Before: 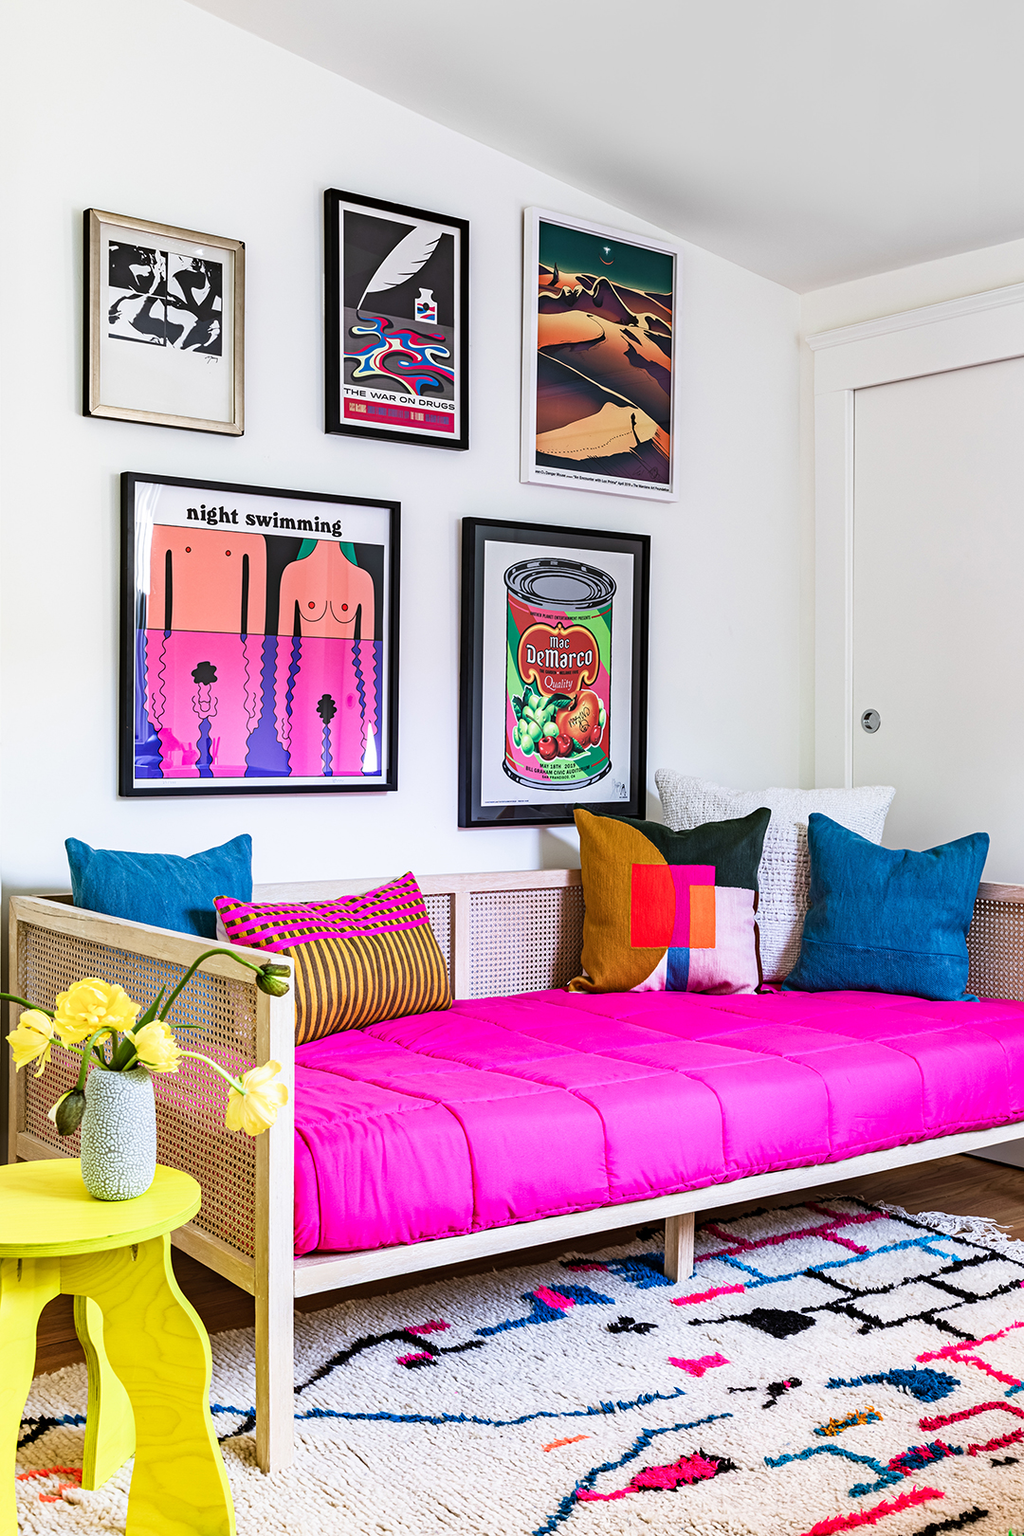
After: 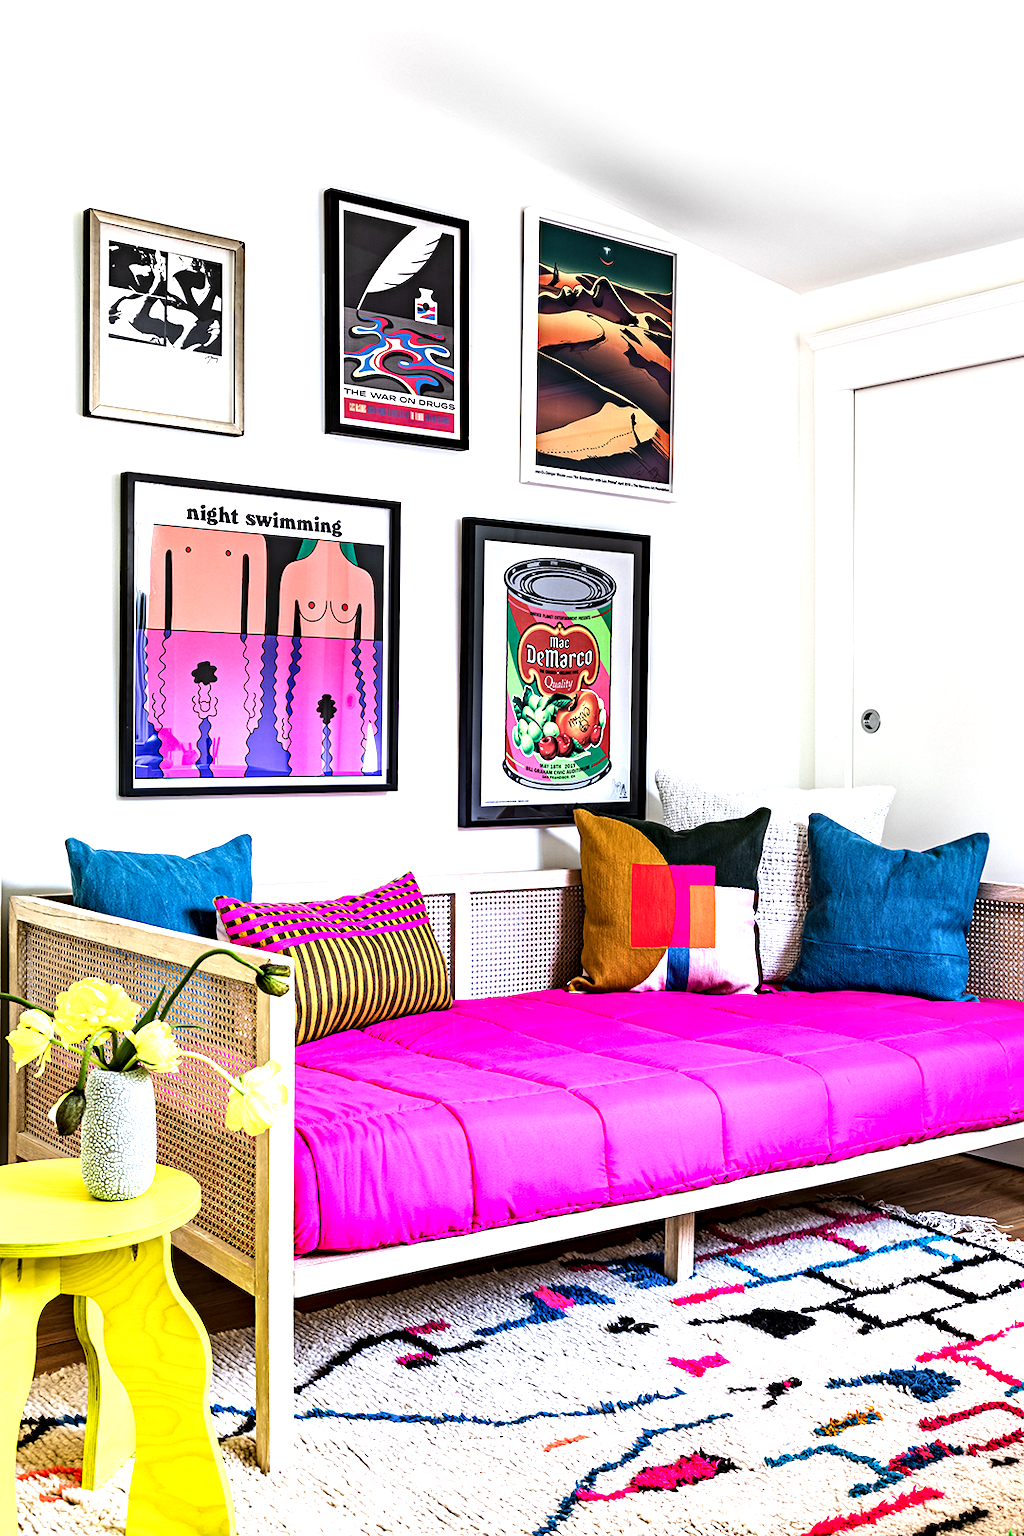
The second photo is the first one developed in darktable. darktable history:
tone equalizer: -8 EV -0.712 EV, -7 EV -0.735 EV, -6 EV -0.626 EV, -5 EV -0.391 EV, -3 EV 0.372 EV, -2 EV 0.6 EV, -1 EV 0.698 EV, +0 EV 0.729 EV, edges refinement/feathering 500, mask exposure compensation -1.57 EV, preserve details no
contrast equalizer: y [[0.535, 0.543, 0.548, 0.548, 0.542, 0.532], [0.5 ×6], [0.5 ×6], [0 ×6], [0 ×6]]
